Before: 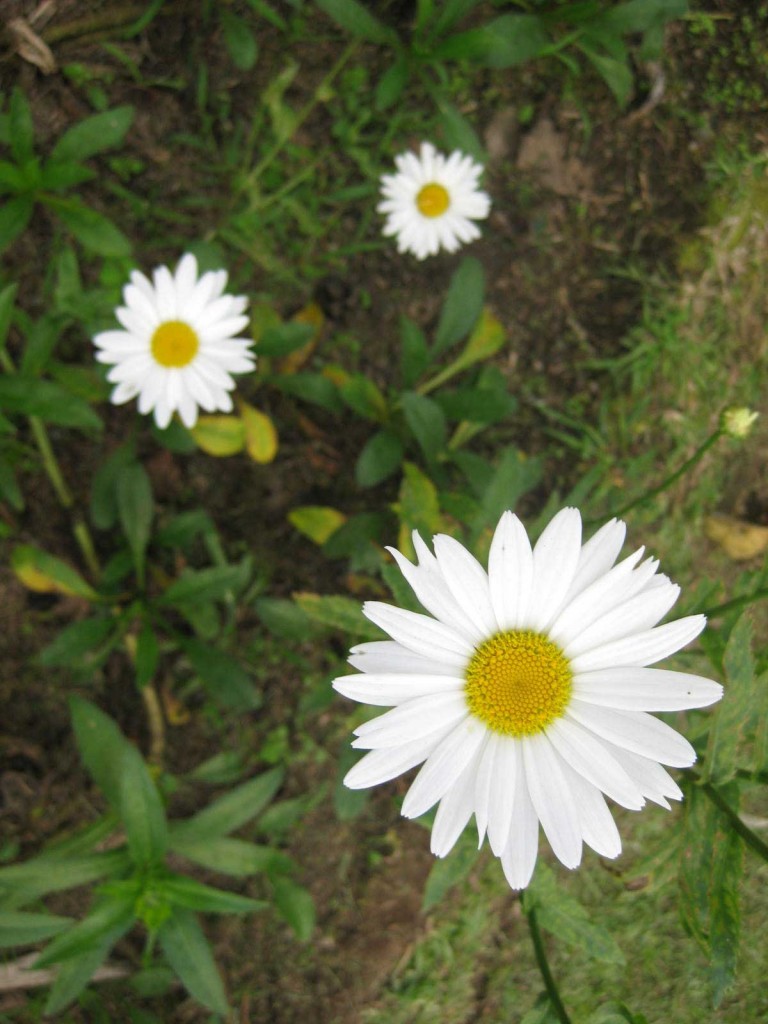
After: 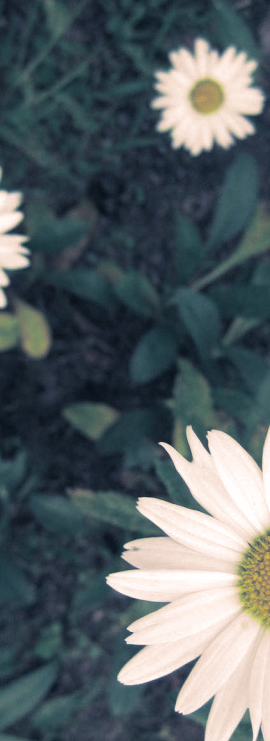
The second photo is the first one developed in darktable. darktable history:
crop and rotate: left 29.476%, top 10.214%, right 35.32%, bottom 17.333%
split-toning: shadows › hue 226.8°, shadows › saturation 0.56, highlights › hue 28.8°, balance -40, compress 0%
white balance: emerald 1
shadows and highlights: shadows 25, highlights -25
